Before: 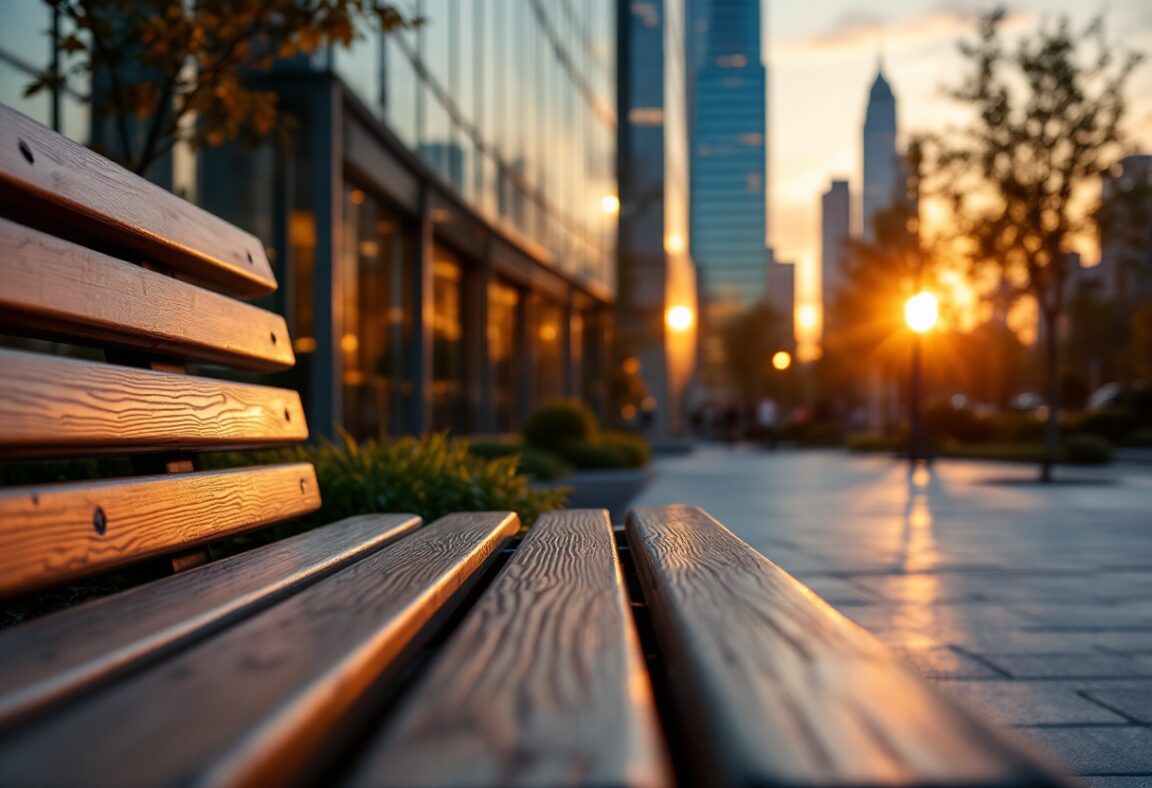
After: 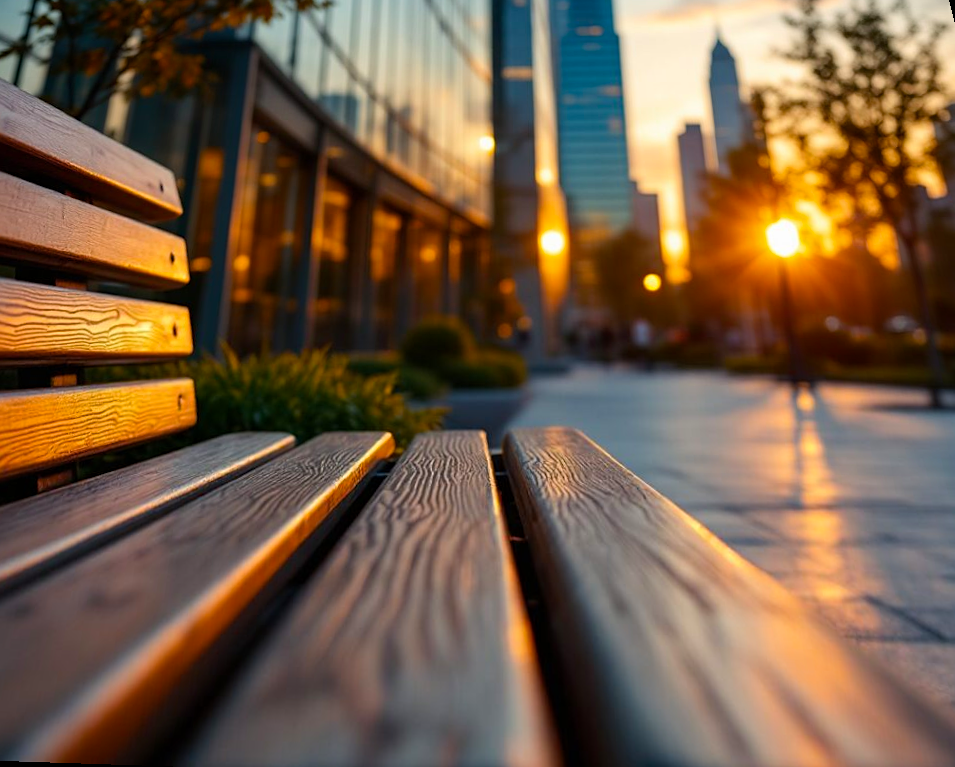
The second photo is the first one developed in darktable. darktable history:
rotate and perspective: rotation 0.72°, lens shift (vertical) -0.352, lens shift (horizontal) -0.051, crop left 0.152, crop right 0.859, crop top 0.019, crop bottom 0.964
sharpen: amount 0.2
color balance rgb: perceptual saturation grading › global saturation 25%, global vibrance 10%
